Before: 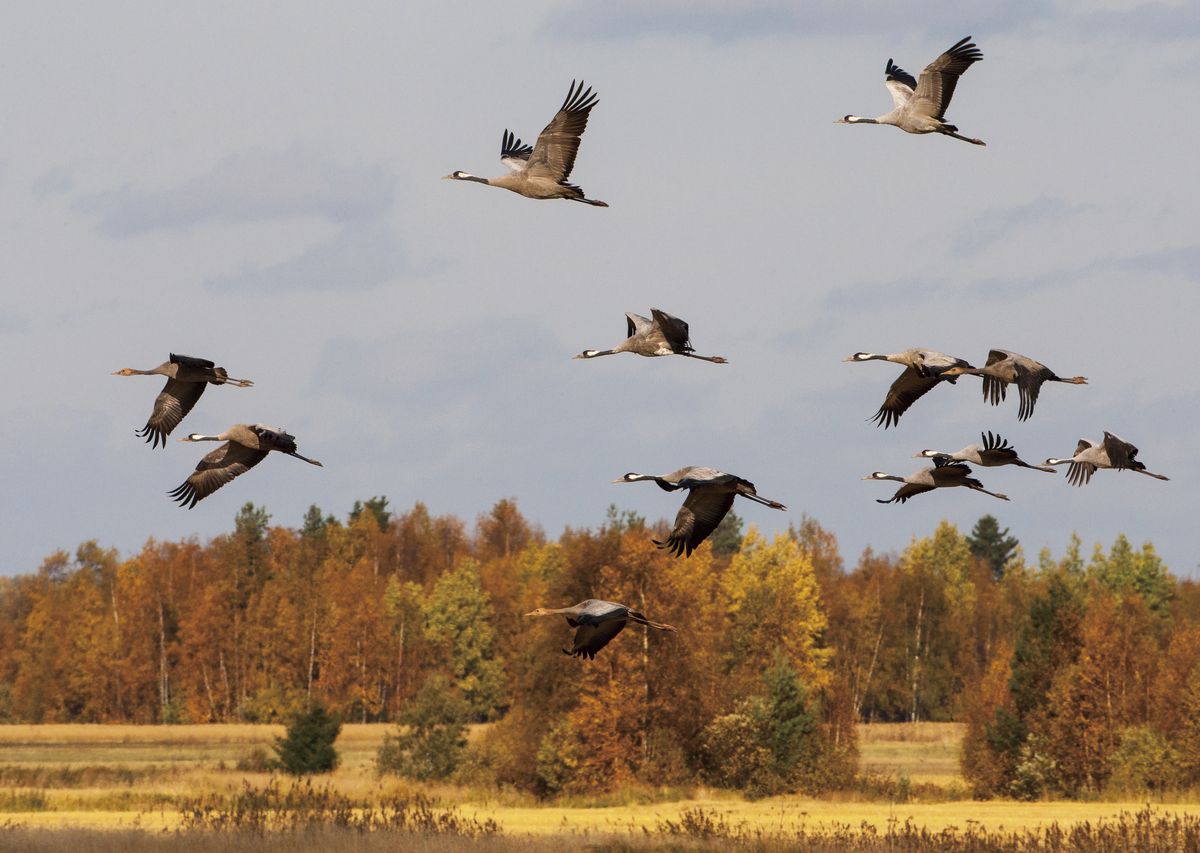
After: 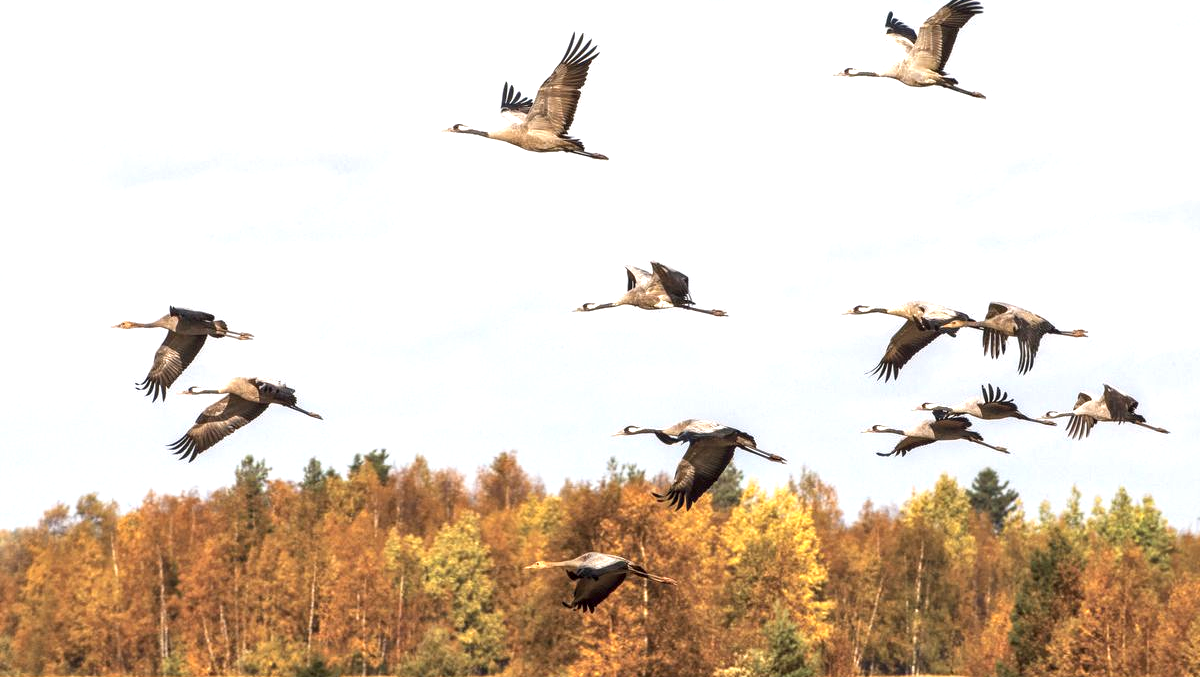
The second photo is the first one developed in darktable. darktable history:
exposure: black level correction 0, exposure 1.2 EV, compensate exposure bias true, compensate highlight preservation false
local contrast: detail 130%
crop and rotate: top 5.653%, bottom 14.878%
contrast brightness saturation: saturation -0.06
